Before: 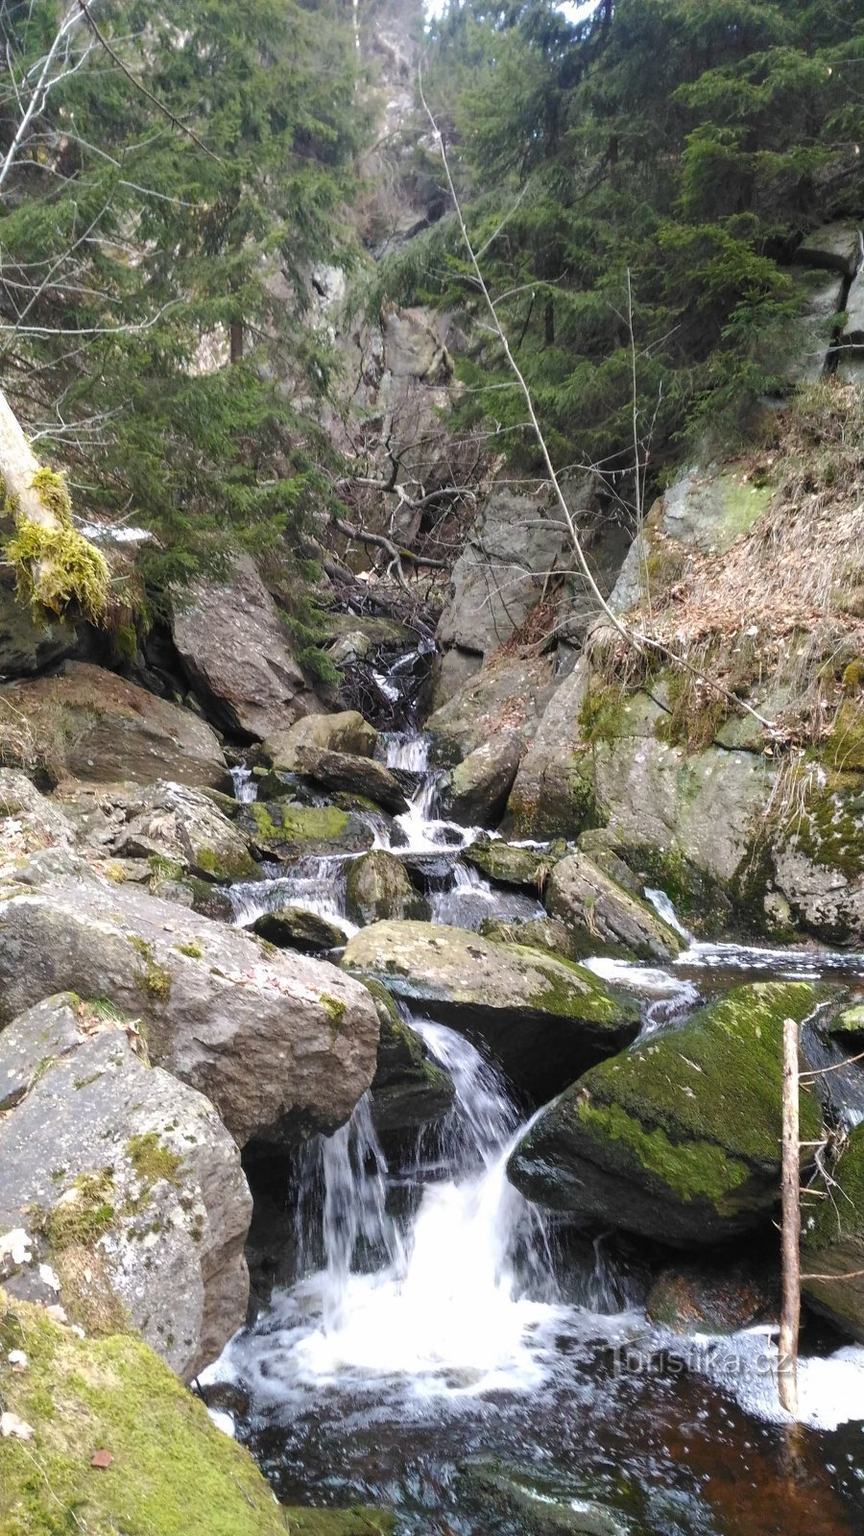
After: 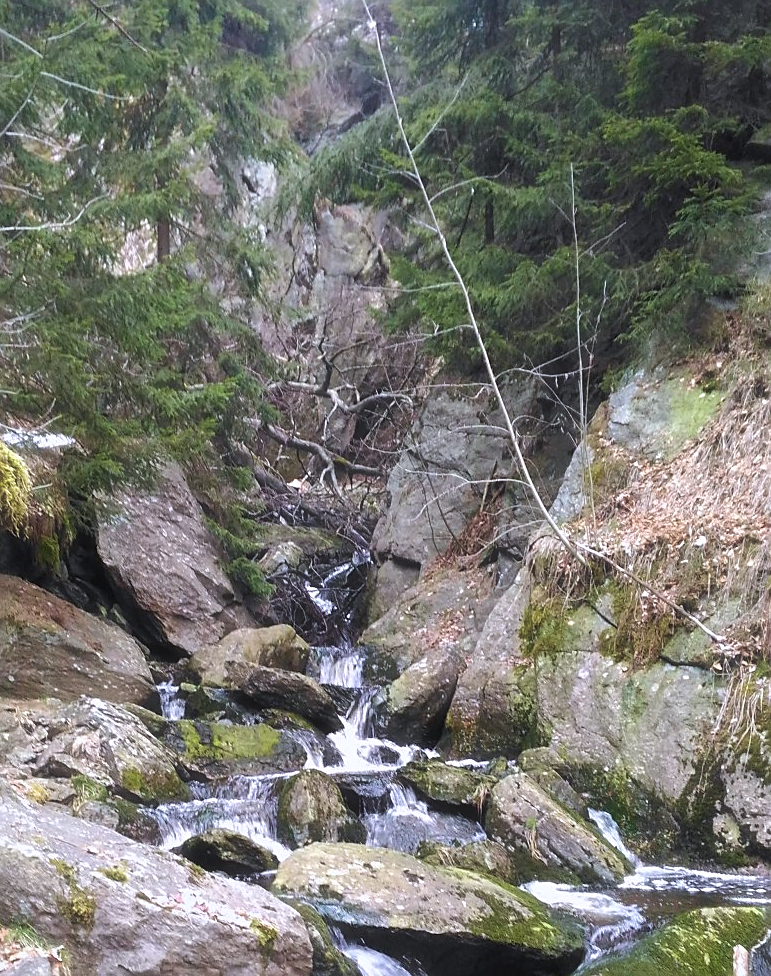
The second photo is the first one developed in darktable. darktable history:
crop and rotate: left 9.275%, top 7.292%, right 4.993%, bottom 31.658%
sharpen: on, module defaults
color correction: highlights b* 0.001, saturation 0.976
velvia: on, module defaults
tone equalizer: smoothing diameter 2.07%, edges refinement/feathering 20.87, mask exposure compensation -1.57 EV, filter diffusion 5
color calibration: illuminant as shot in camera, x 0.358, y 0.373, temperature 4628.91 K
haze removal: strength -0.097, compatibility mode true, adaptive false
